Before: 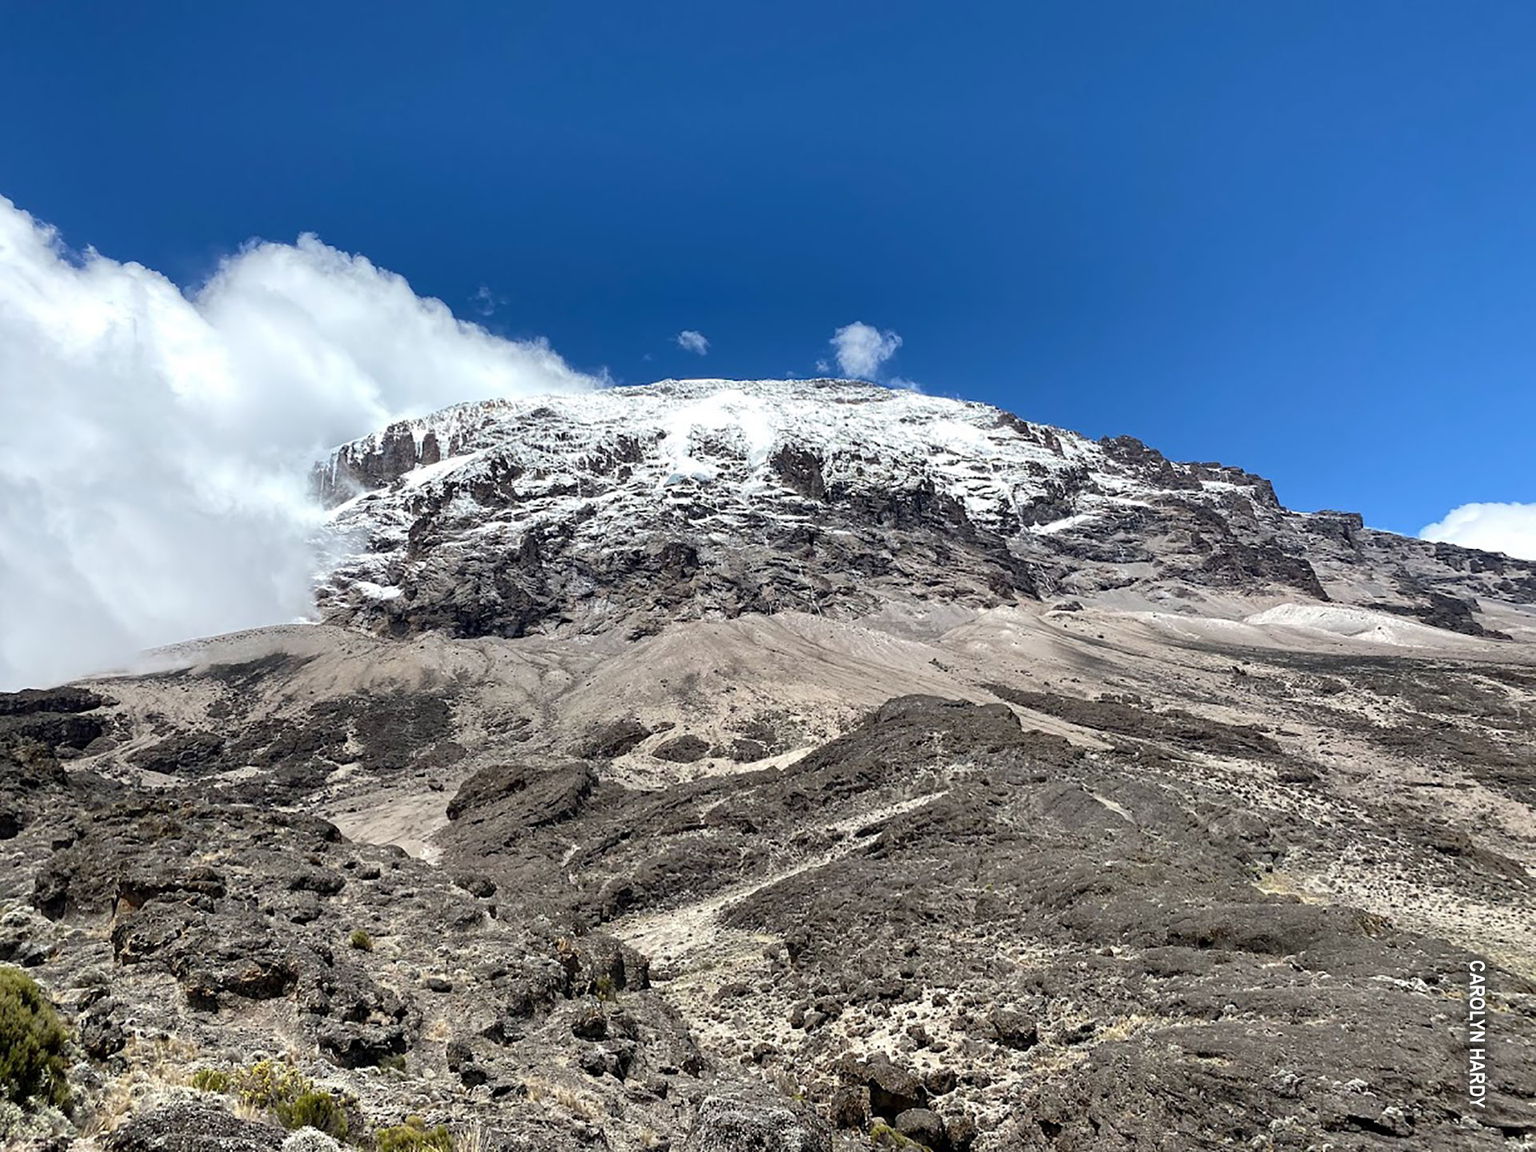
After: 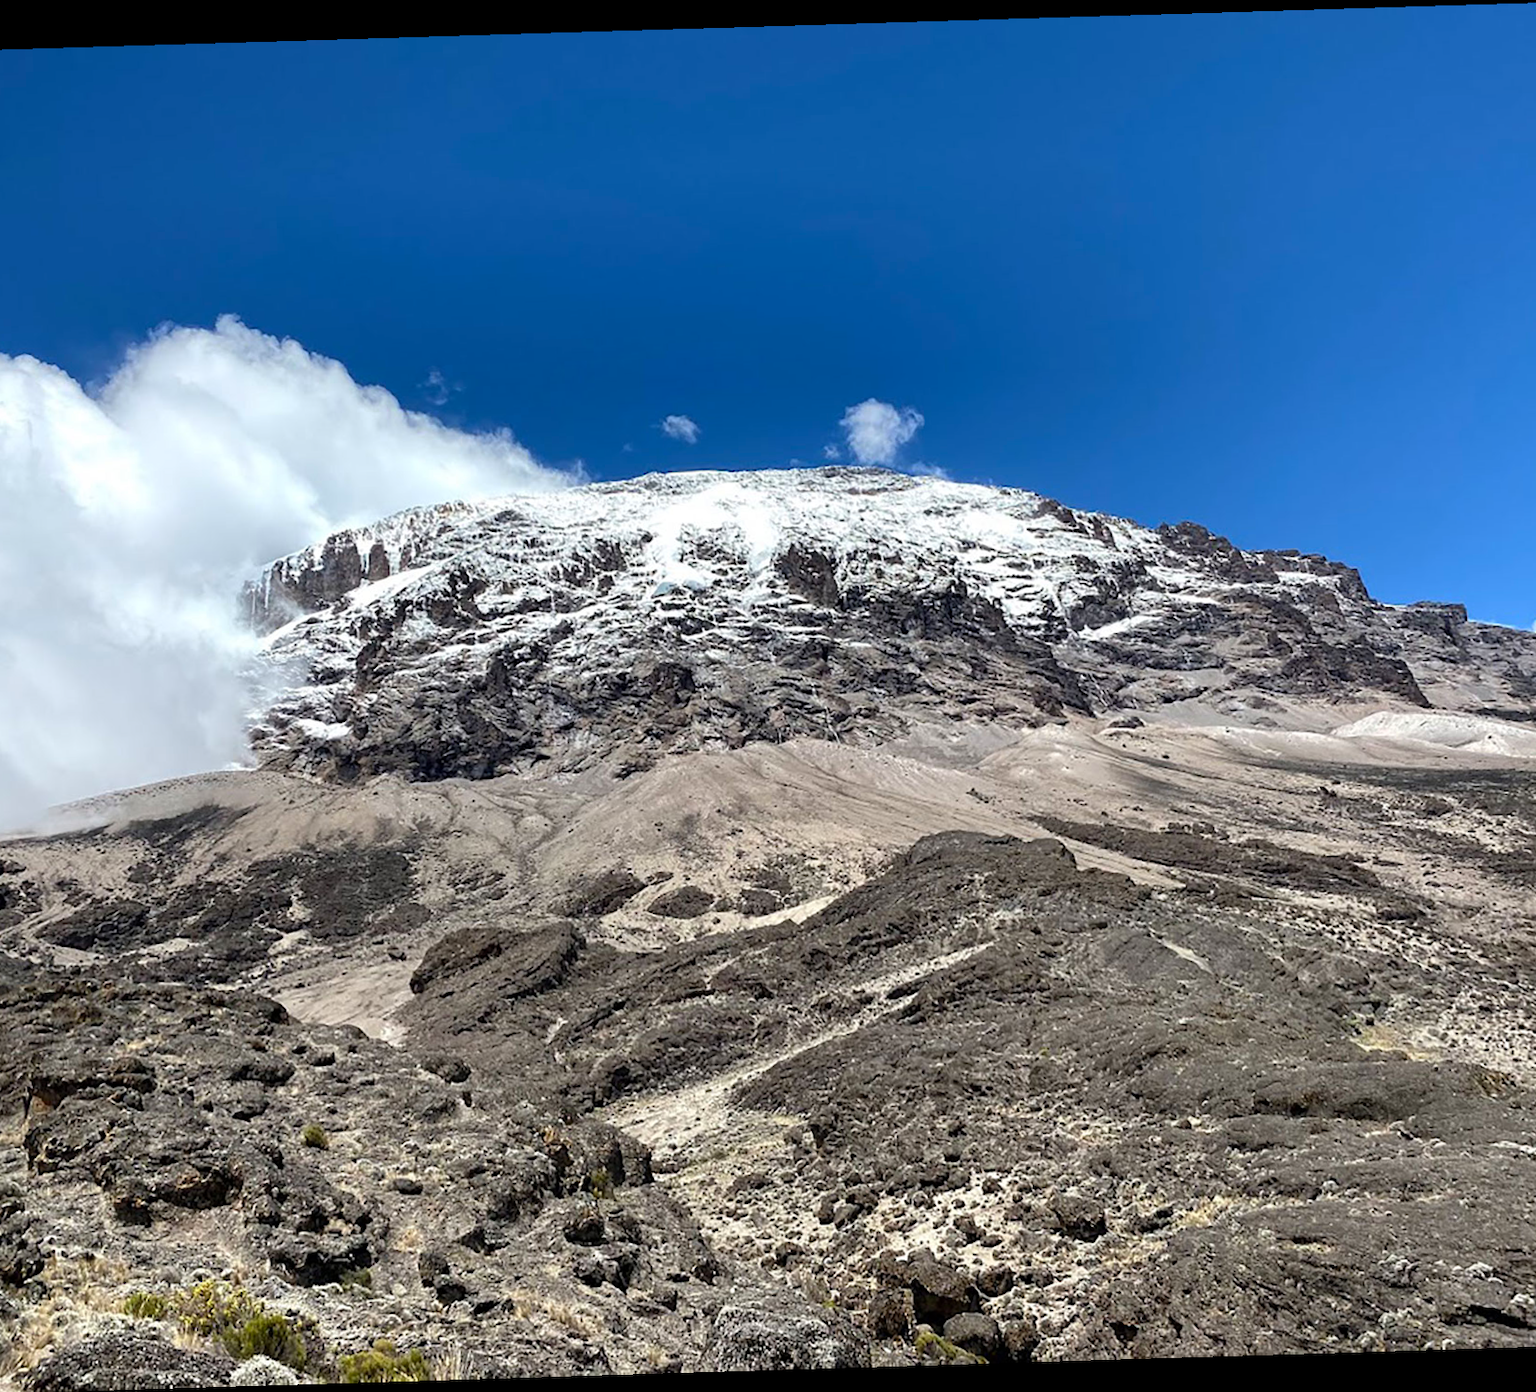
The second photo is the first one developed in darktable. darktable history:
crop: left 7.598%, right 7.873%
color balance rgb: global vibrance 20%
rotate and perspective: rotation -1.75°, automatic cropping off
